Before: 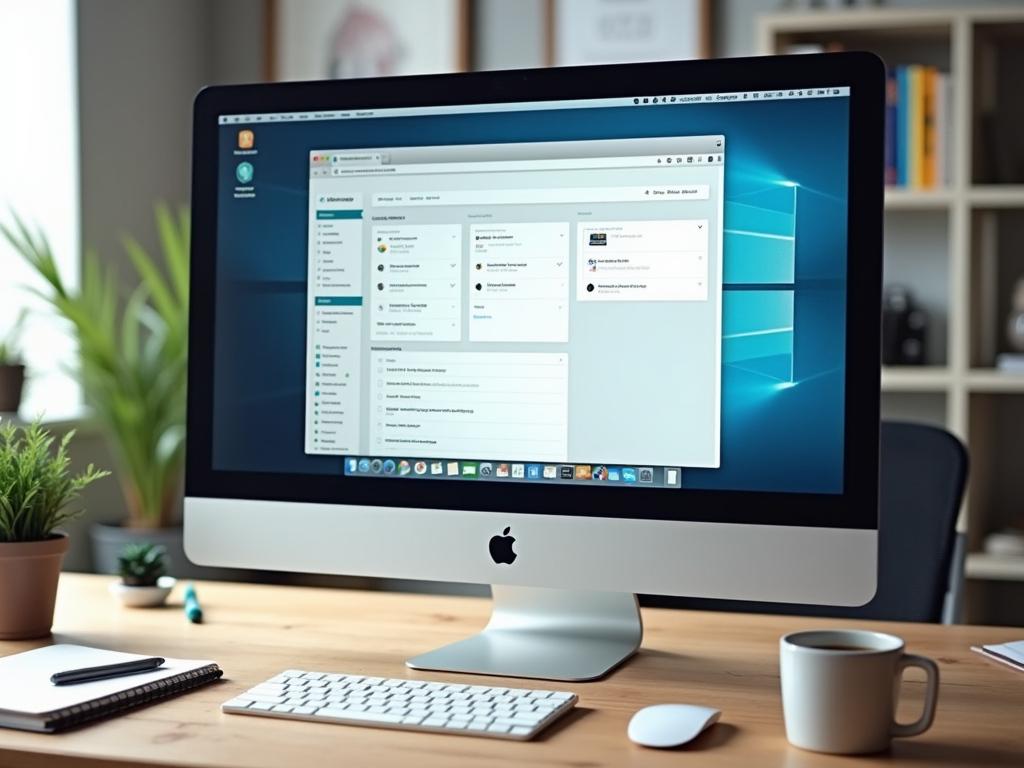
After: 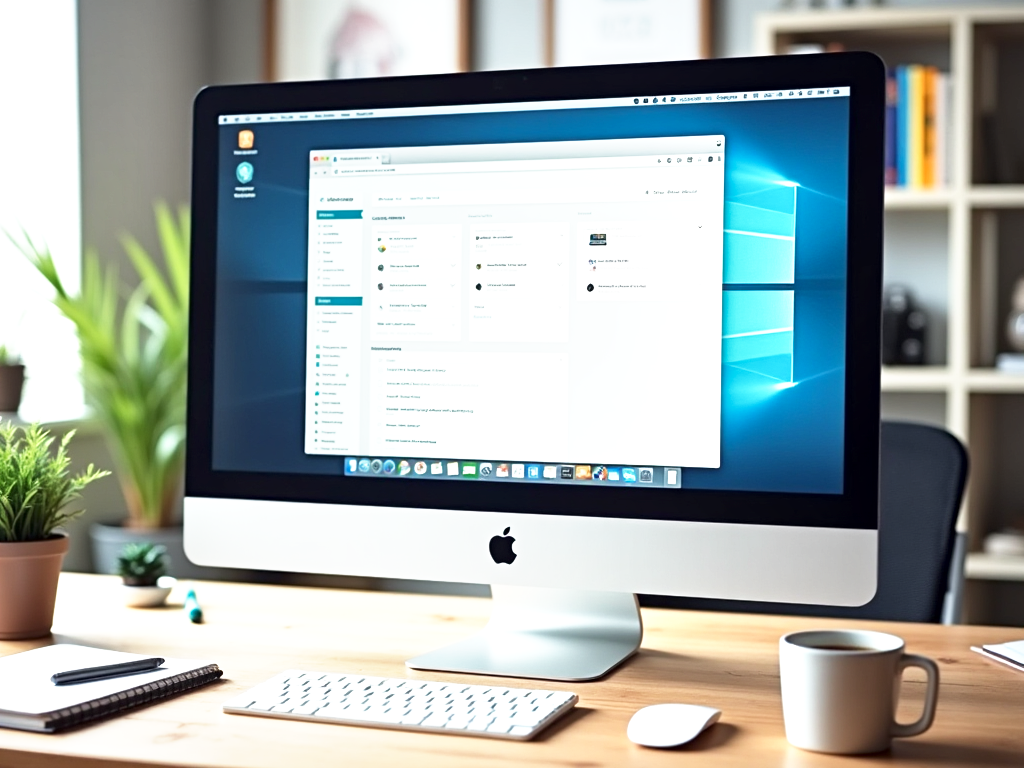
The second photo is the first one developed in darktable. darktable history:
local contrast: mode bilateral grid, contrast 20, coarseness 50, detail 150%, midtone range 0.2
base curve: curves: ch0 [(0, 0) (0.495, 0.917) (1, 1)], preserve colors none
